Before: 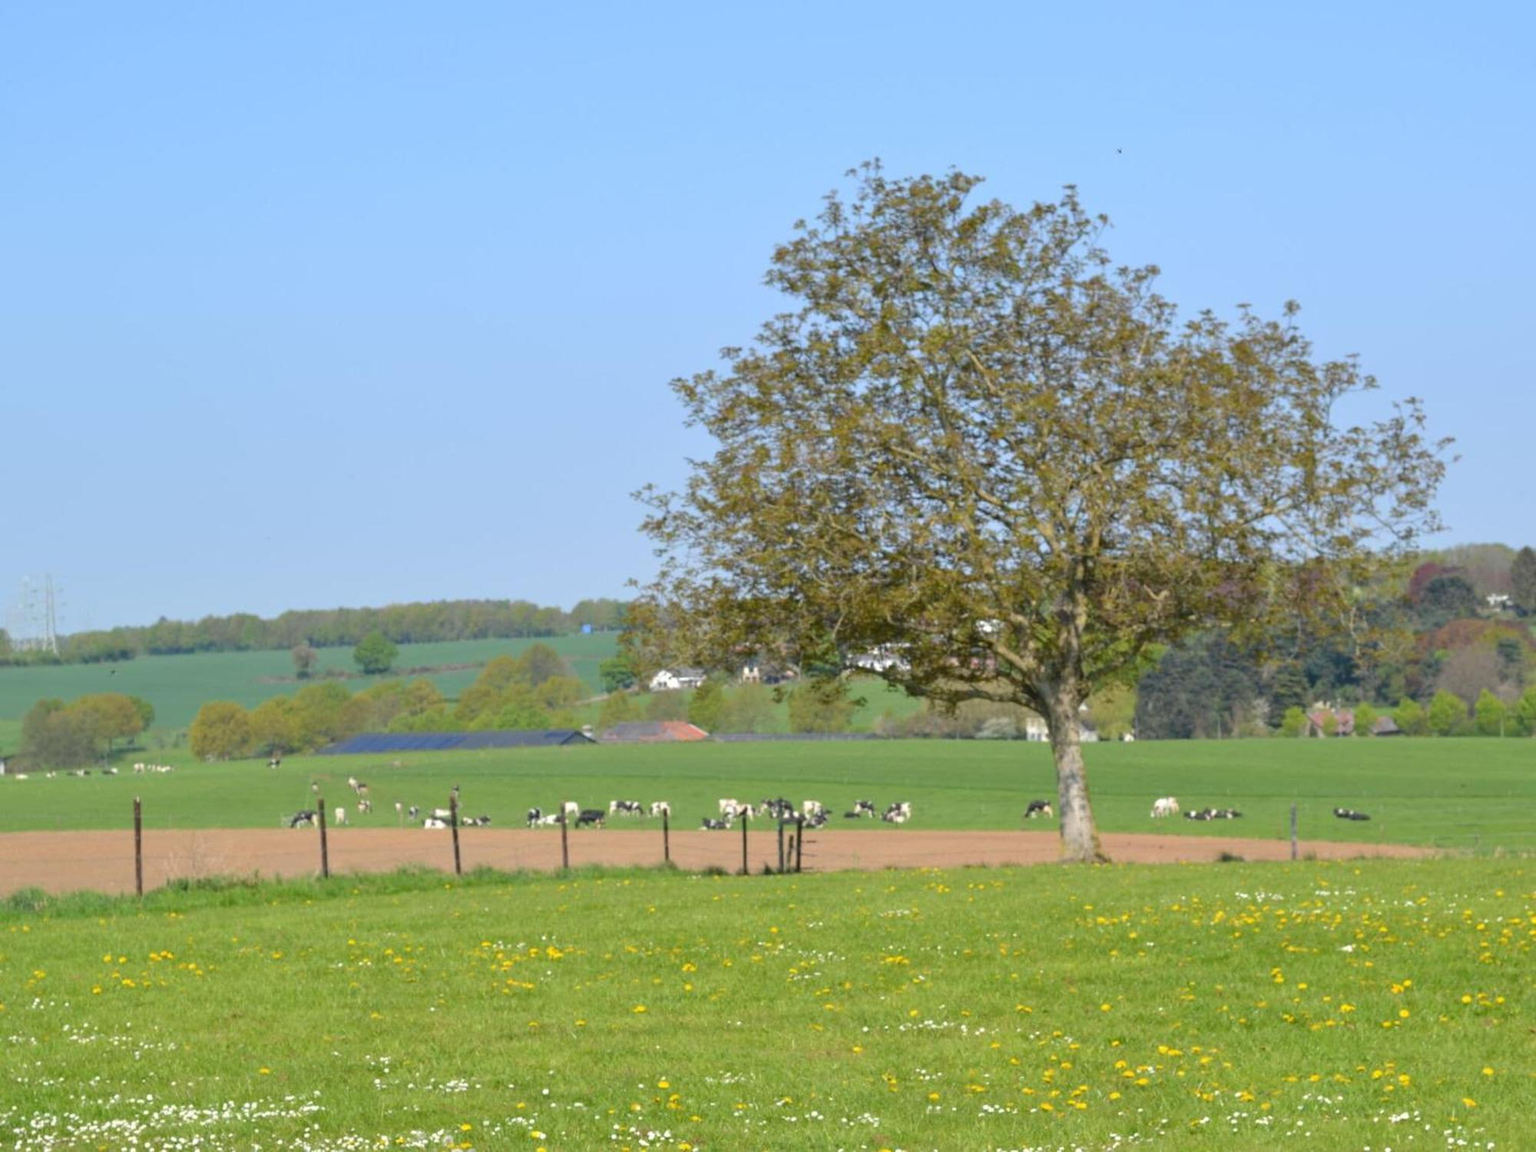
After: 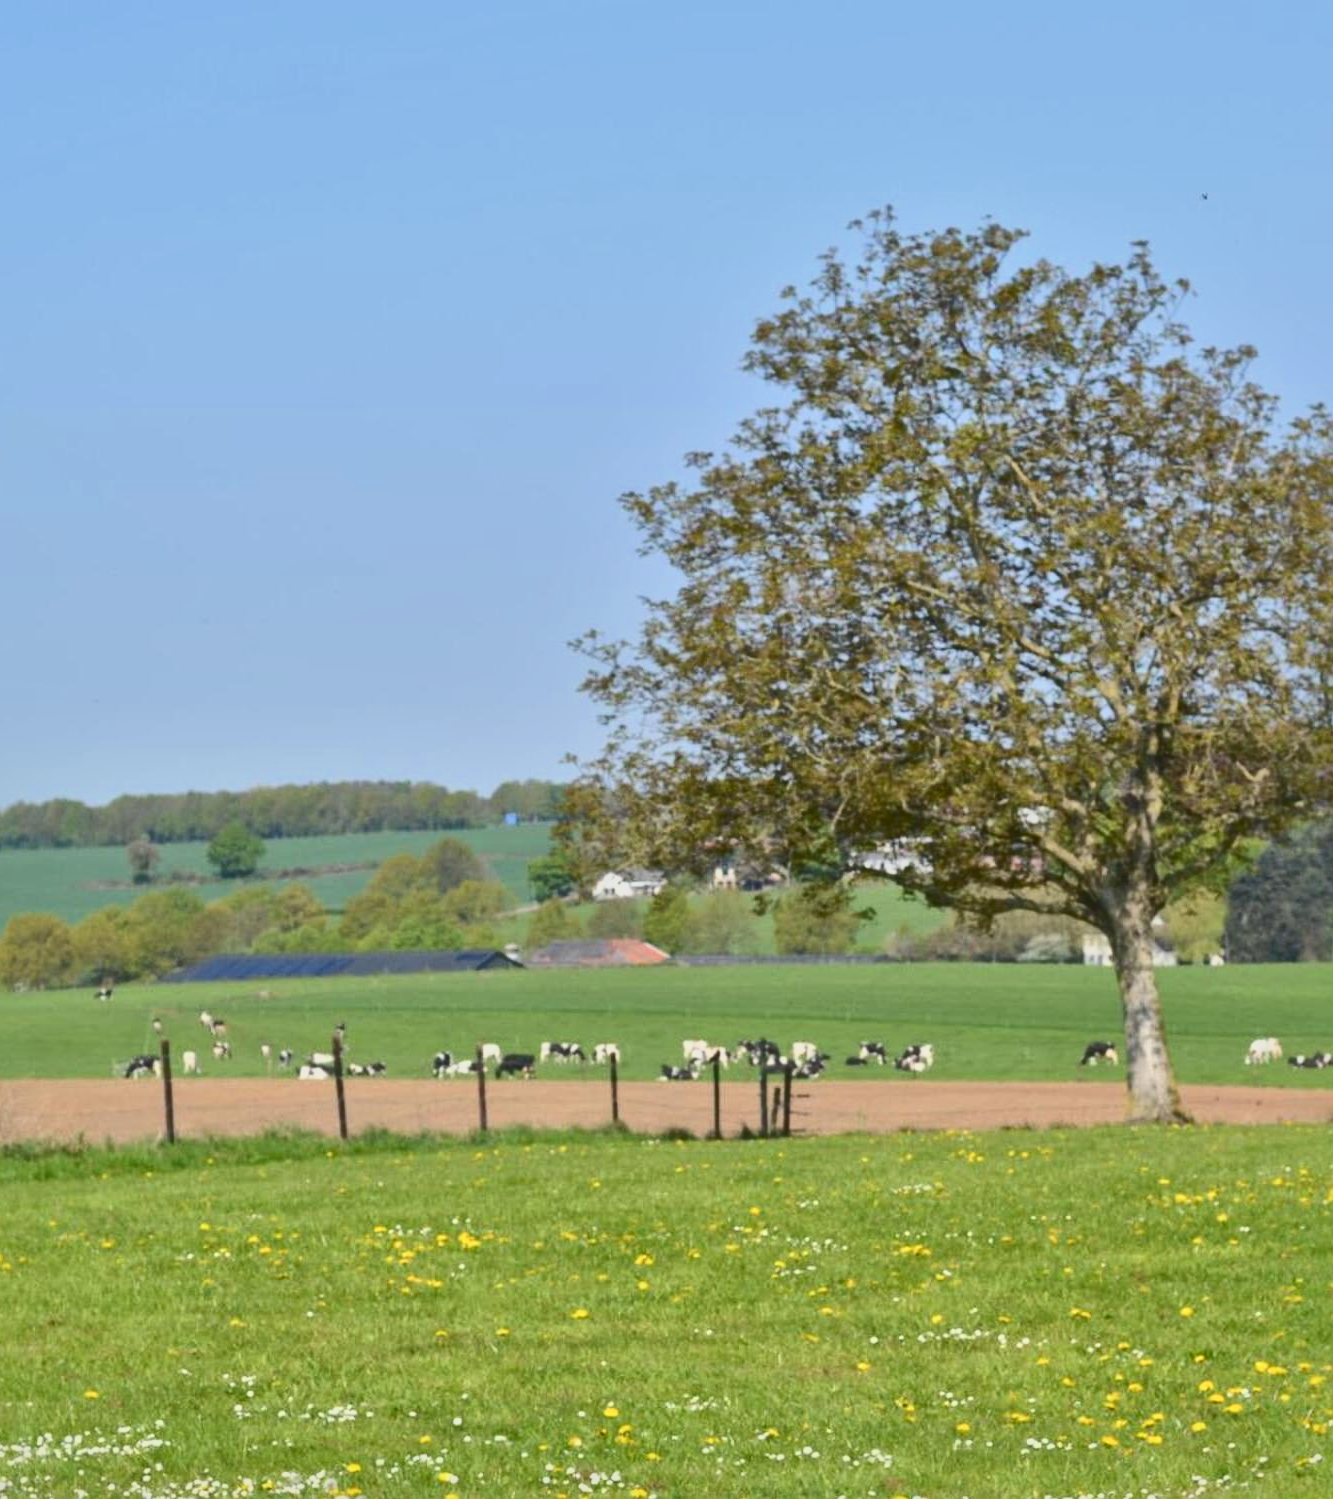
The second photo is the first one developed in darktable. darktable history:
crop and rotate: left 12.673%, right 20.66%
local contrast: mode bilateral grid, contrast 20, coarseness 50, detail 159%, midtone range 0.2
tone curve: curves: ch0 [(0, 0.148) (0.191, 0.225) (0.712, 0.695) (0.864, 0.797) (1, 0.839)]
